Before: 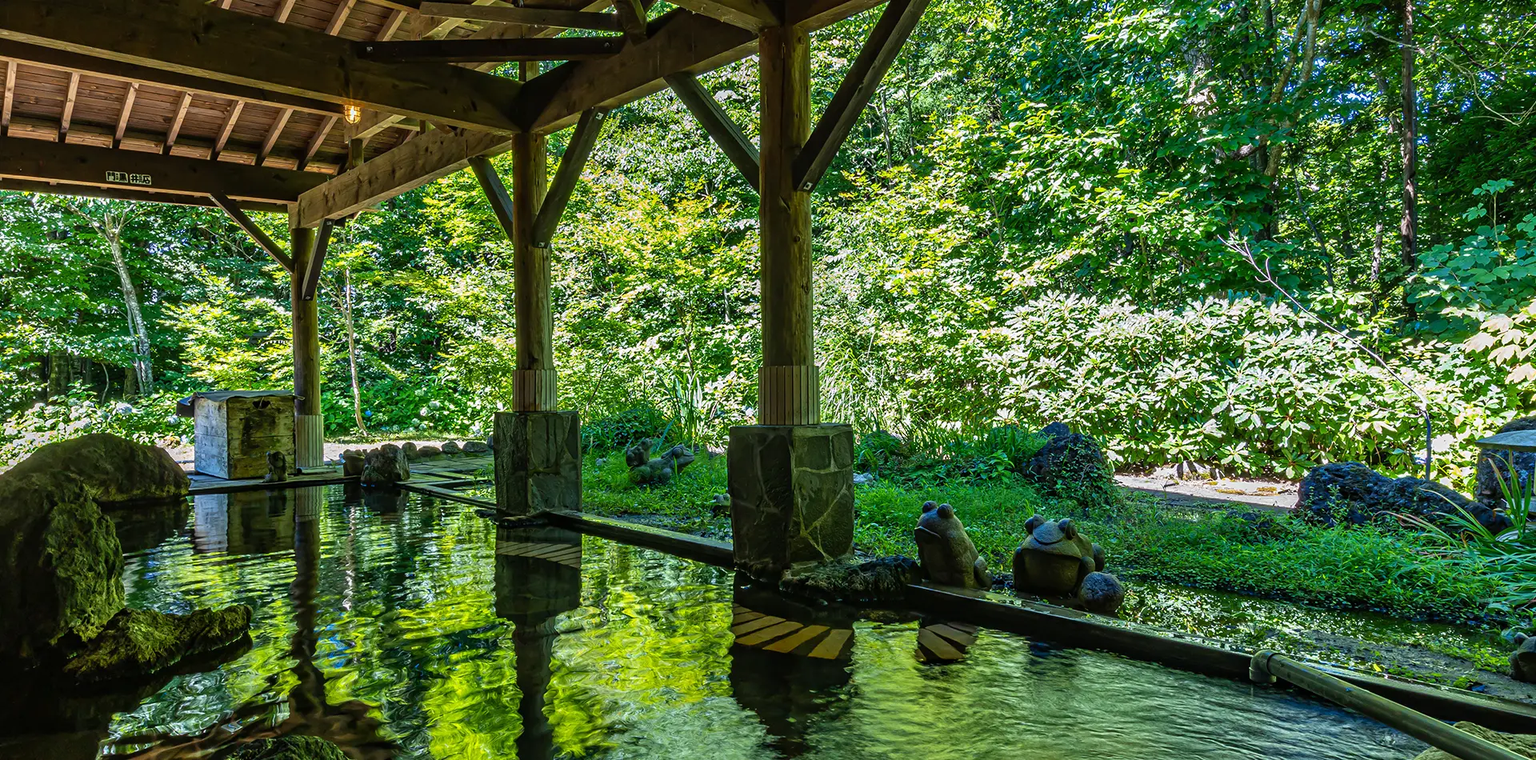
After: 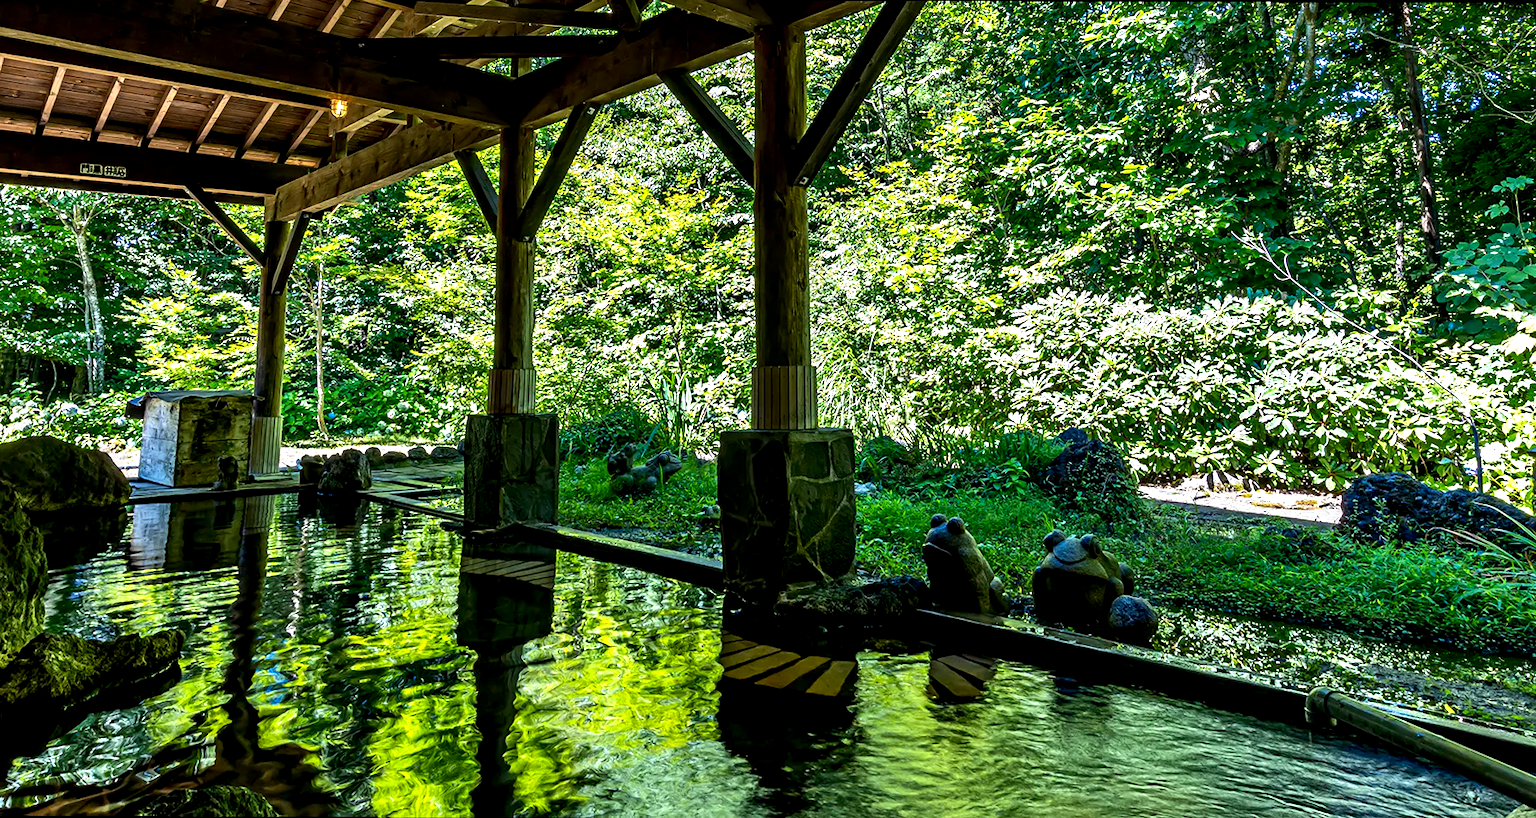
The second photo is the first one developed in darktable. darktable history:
rotate and perspective: rotation 0.215°, lens shift (vertical) -0.139, crop left 0.069, crop right 0.939, crop top 0.002, crop bottom 0.996
tone equalizer: -8 EV -0.75 EV, -7 EV -0.7 EV, -6 EV -0.6 EV, -5 EV -0.4 EV, -3 EV 0.4 EV, -2 EV 0.6 EV, -1 EV 0.7 EV, +0 EV 0.75 EV, edges refinement/feathering 500, mask exposure compensation -1.57 EV, preserve details no
exposure: black level correction 0.011, compensate highlight preservation false
